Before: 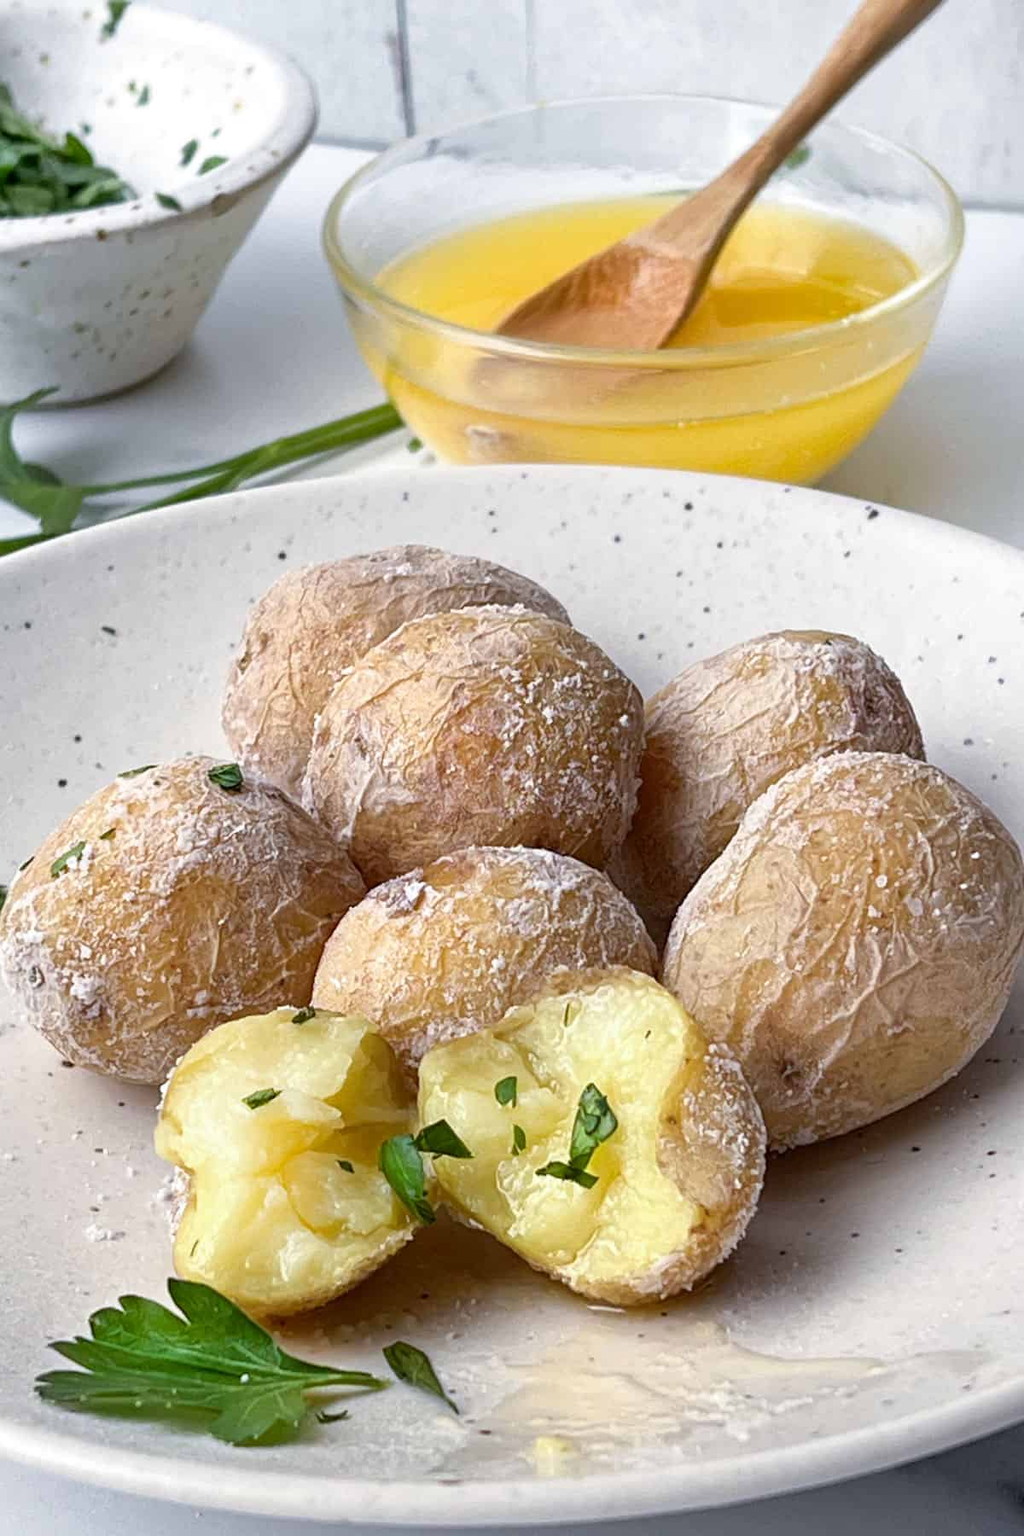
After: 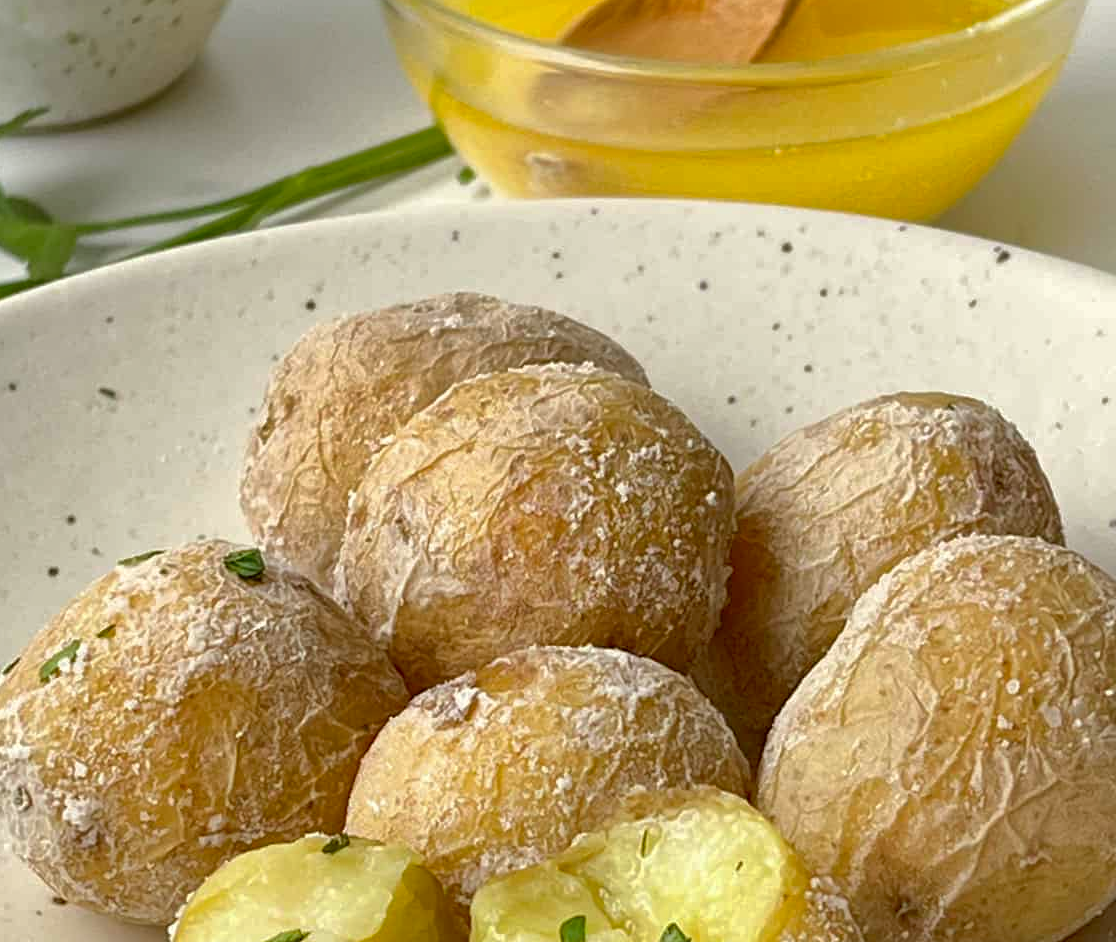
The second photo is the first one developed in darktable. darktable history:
color correction: highlights a* -1.43, highlights b* 10.12, shadows a* 0.395, shadows b* 19.35
crop: left 1.744%, top 19.225%, right 5.069%, bottom 28.357%
shadows and highlights: on, module defaults
